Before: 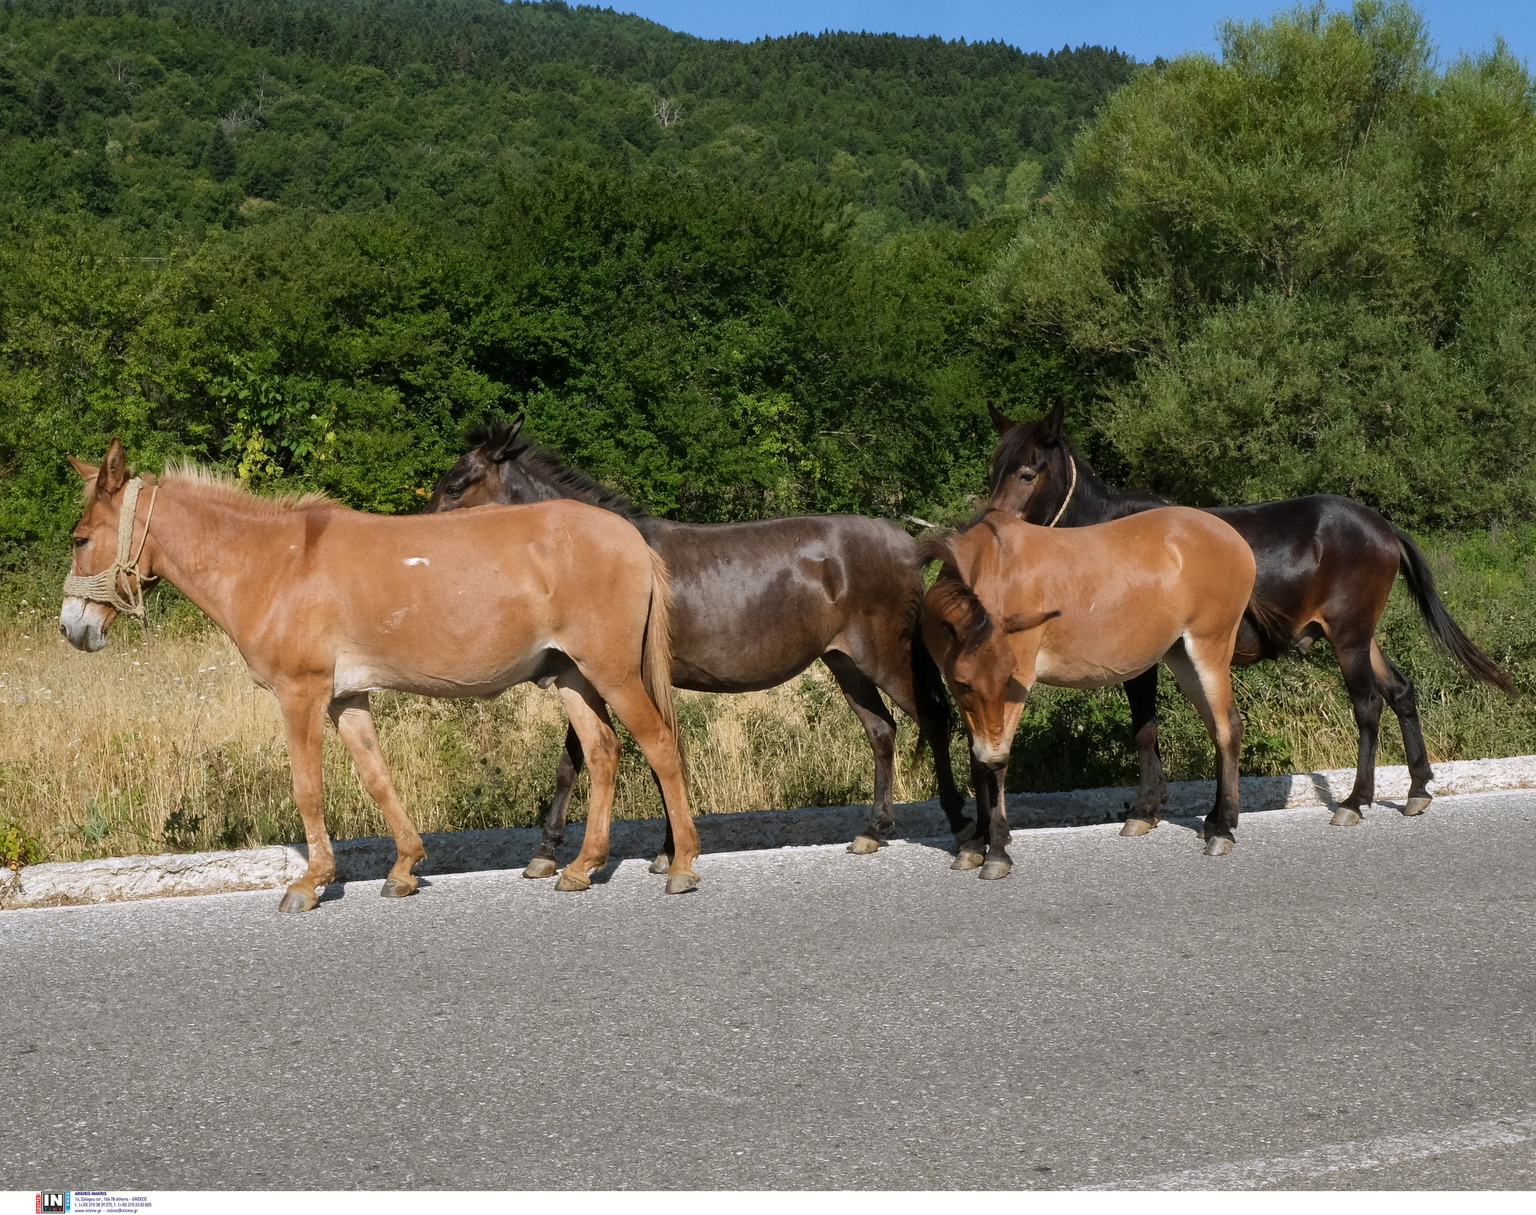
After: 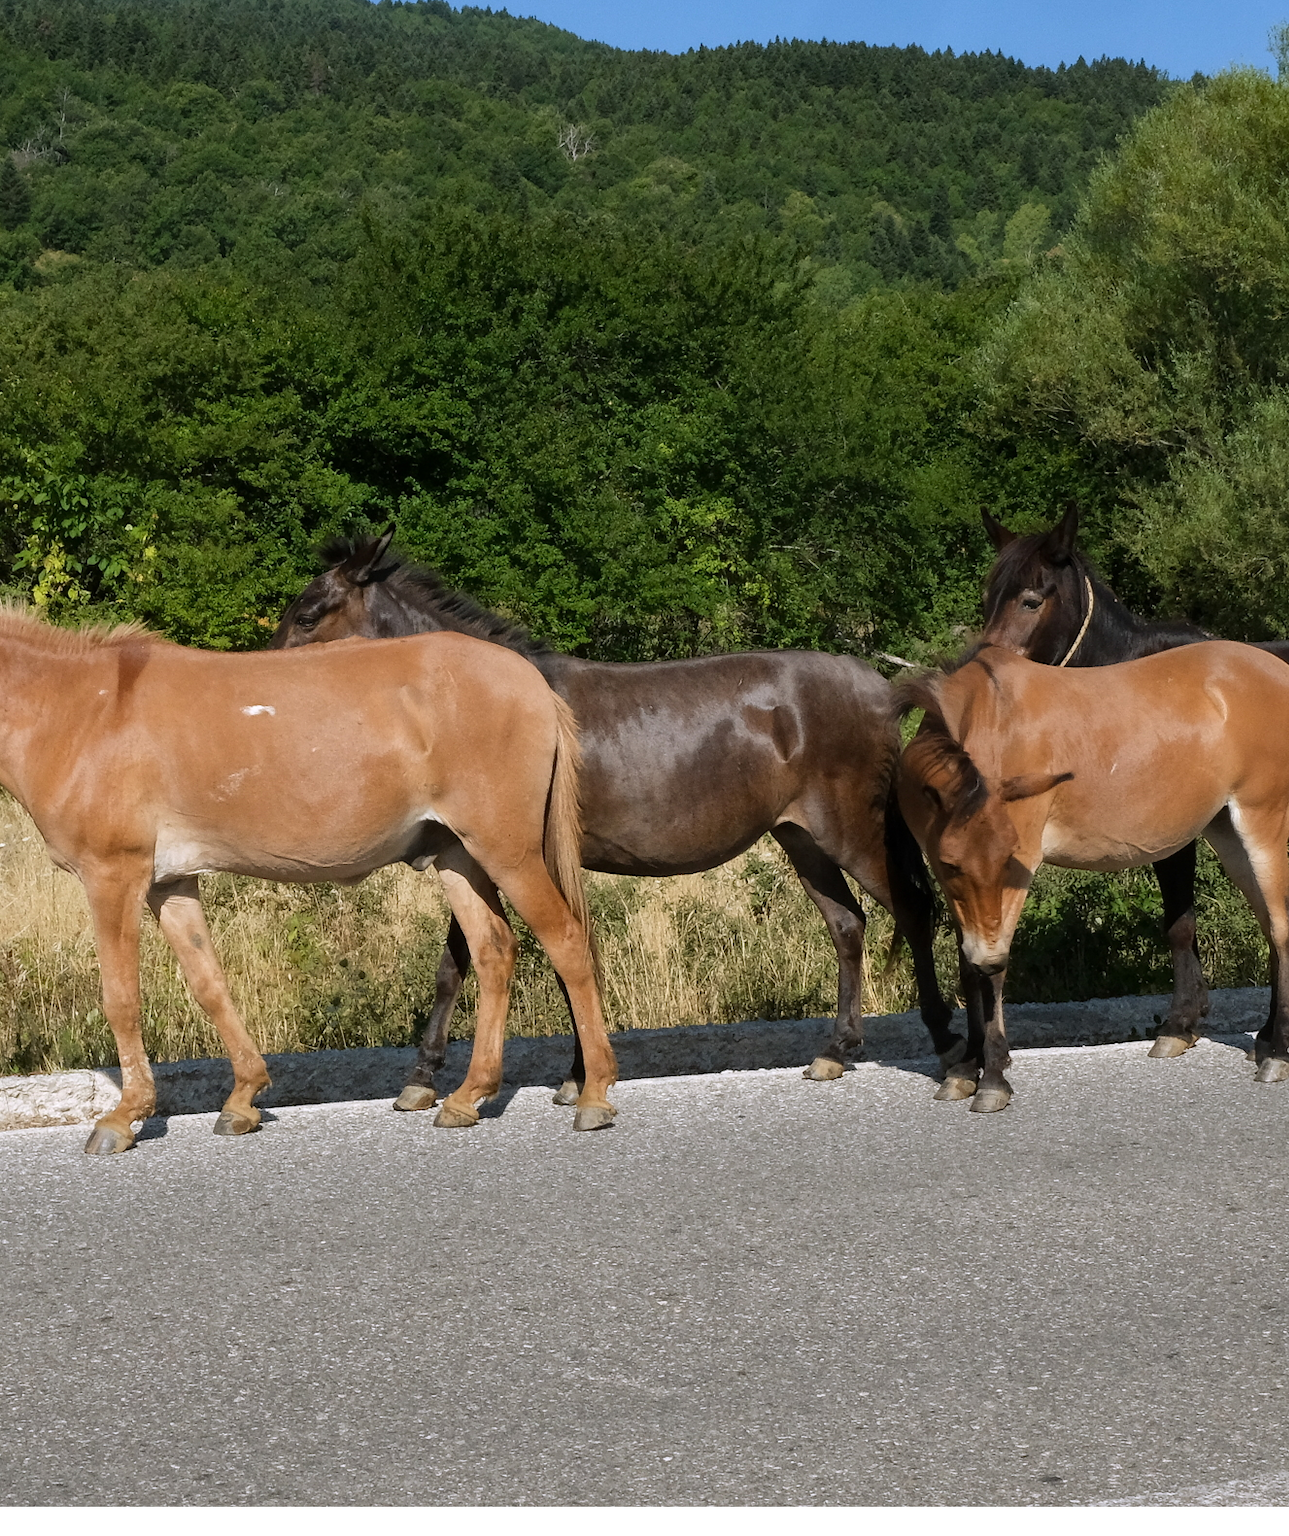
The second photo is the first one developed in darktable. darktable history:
crop and rotate: left 13.825%, right 19.781%
